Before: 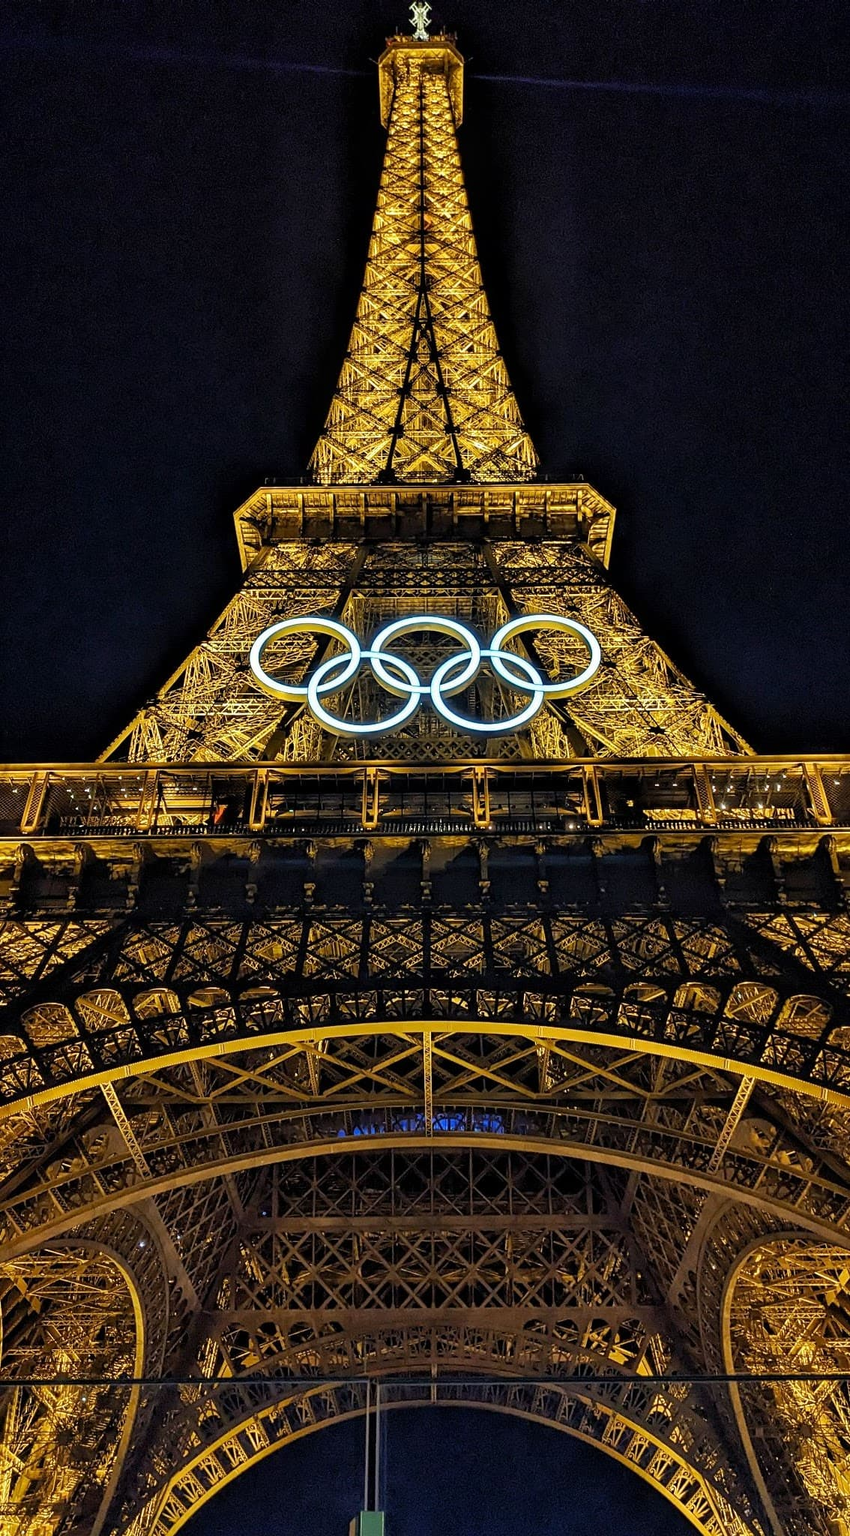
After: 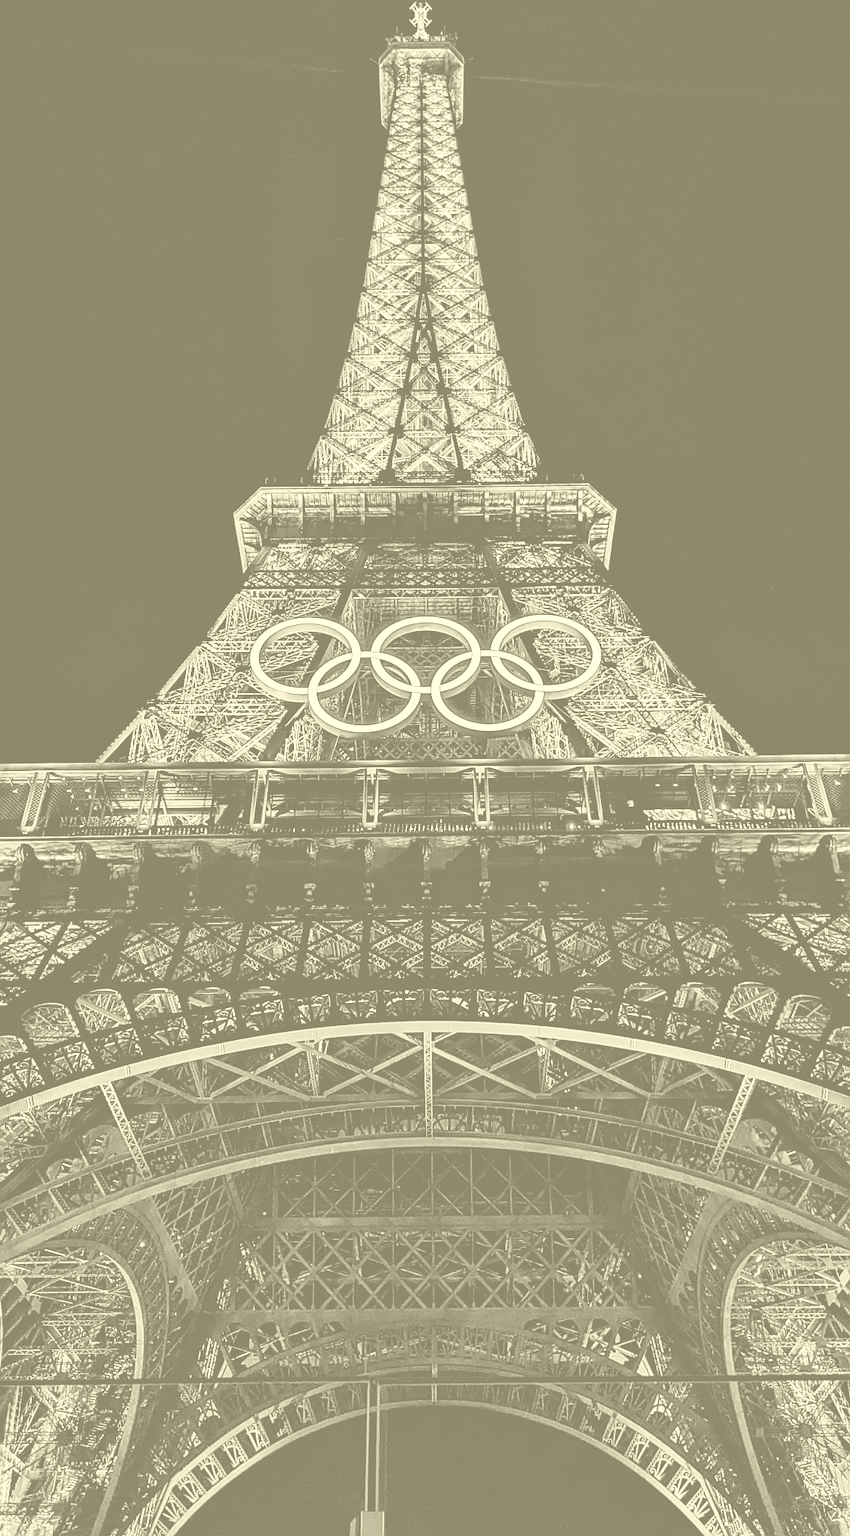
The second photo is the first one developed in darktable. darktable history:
sharpen: on, module defaults
filmic rgb: black relative exposure -7.5 EV, white relative exposure 5 EV, hardness 3.31, contrast 1.3, contrast in shadows safe
colorize: hue 43.2°, saturation 40%, version 1
